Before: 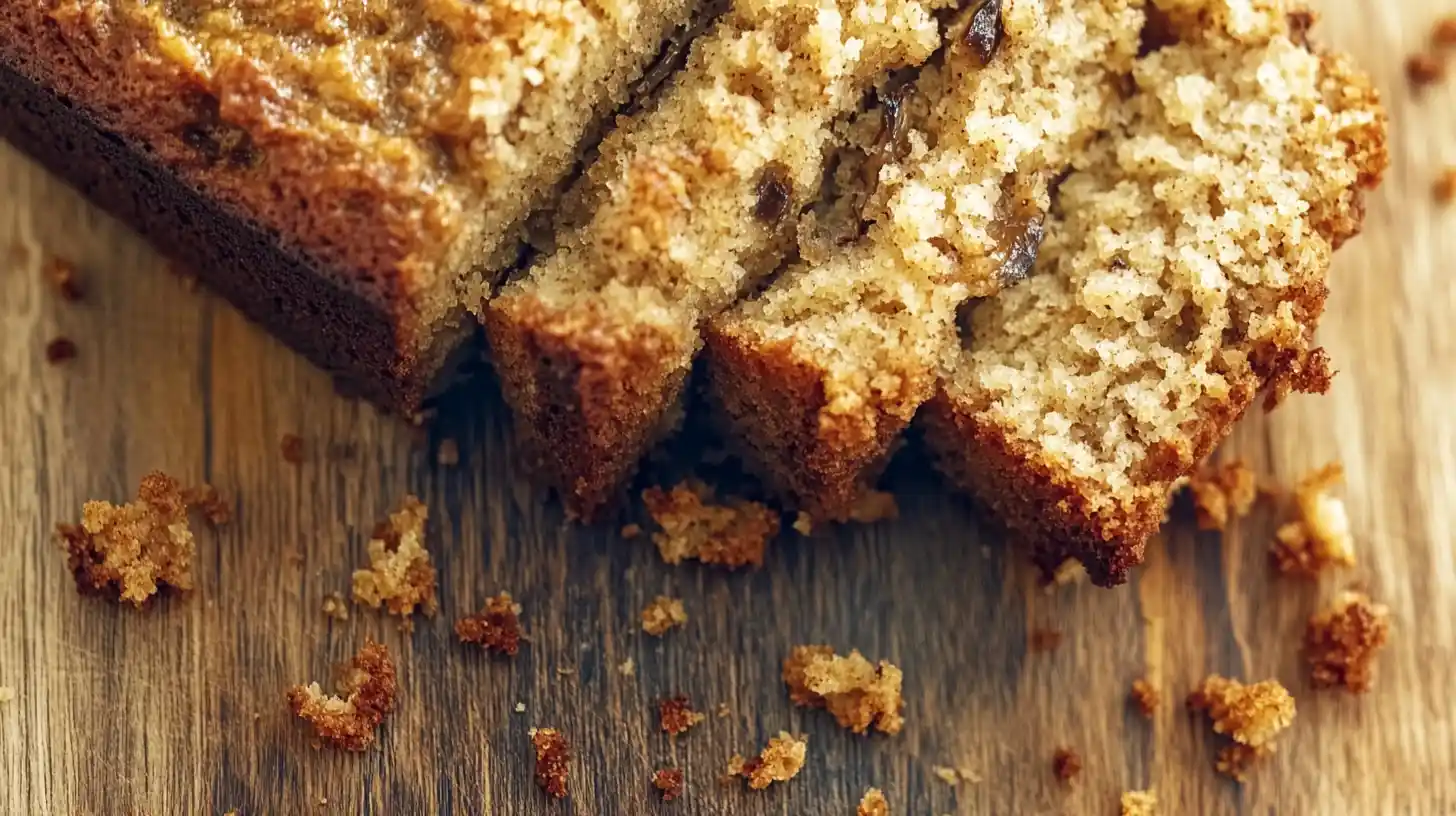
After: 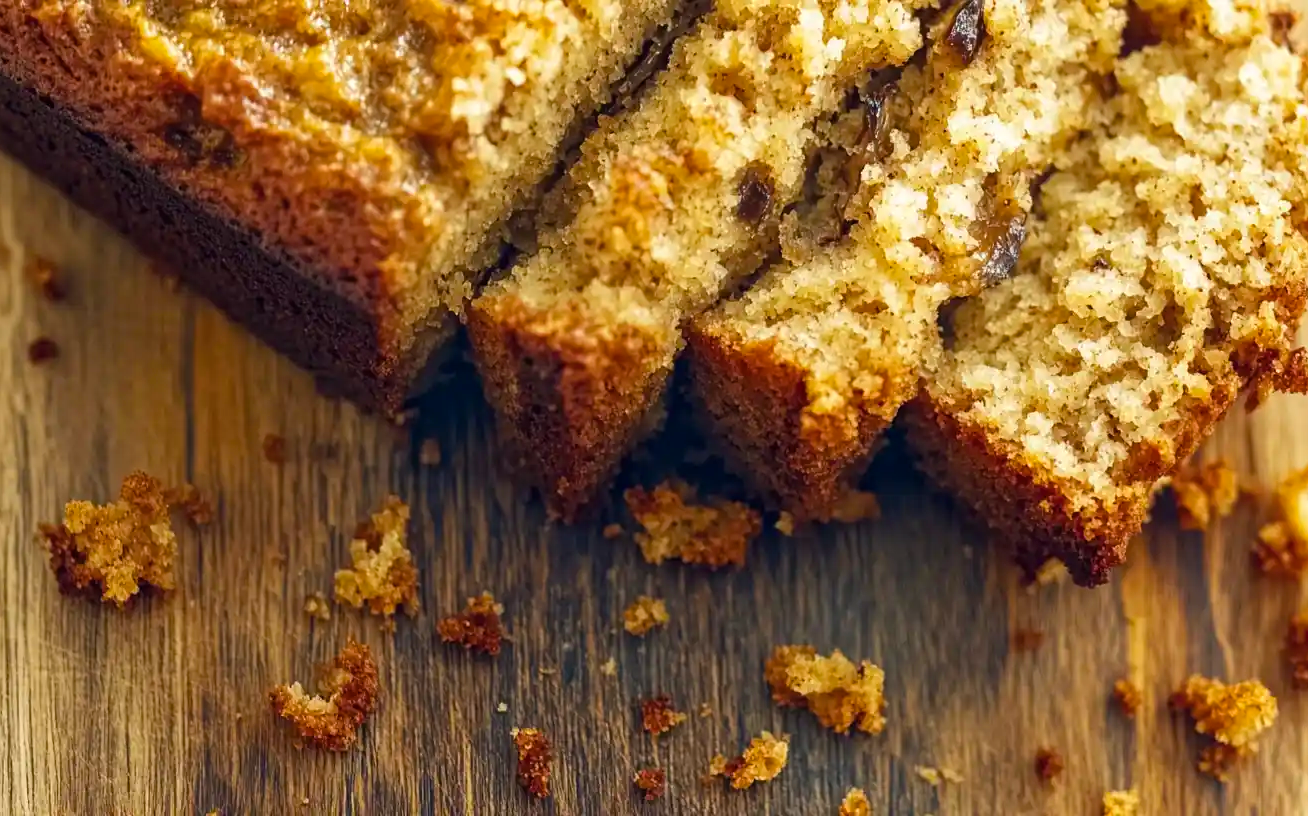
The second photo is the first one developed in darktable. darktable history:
crop and rotate: left 1.244%, right 8.859%
color balance rgb: linear chroma grading › global chroma 15.421%, perceptual saturation grading › global saturation 0.516%, global vibrance 20%
